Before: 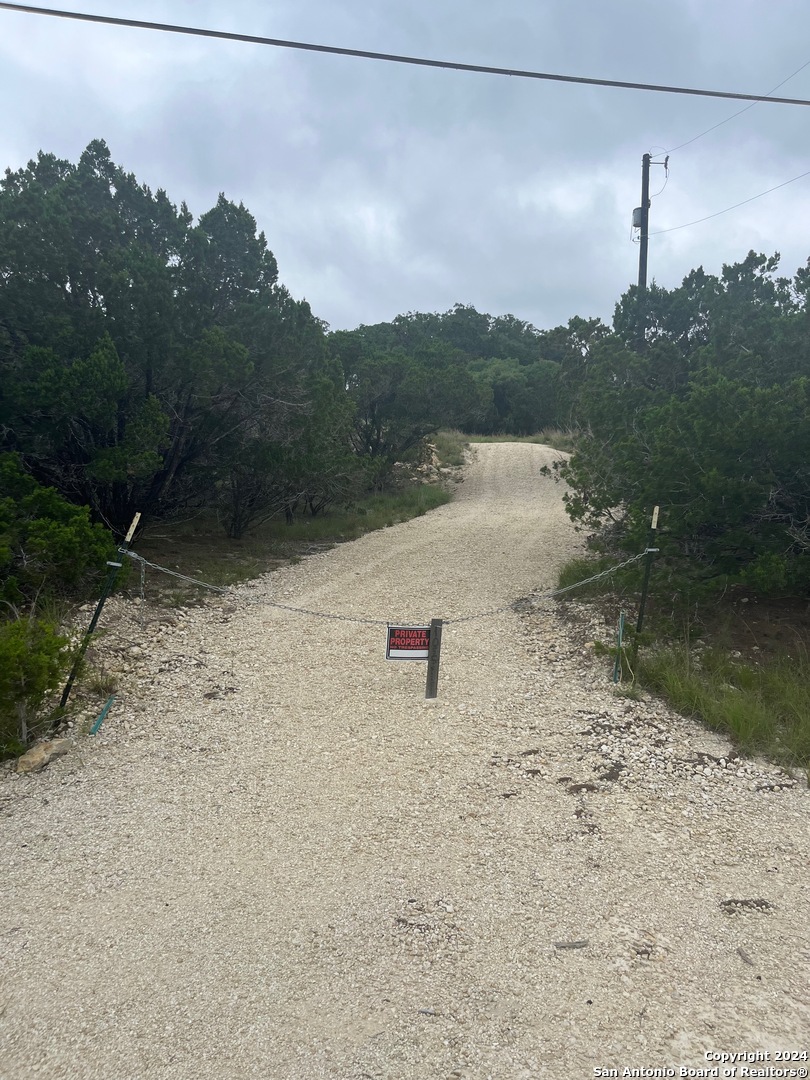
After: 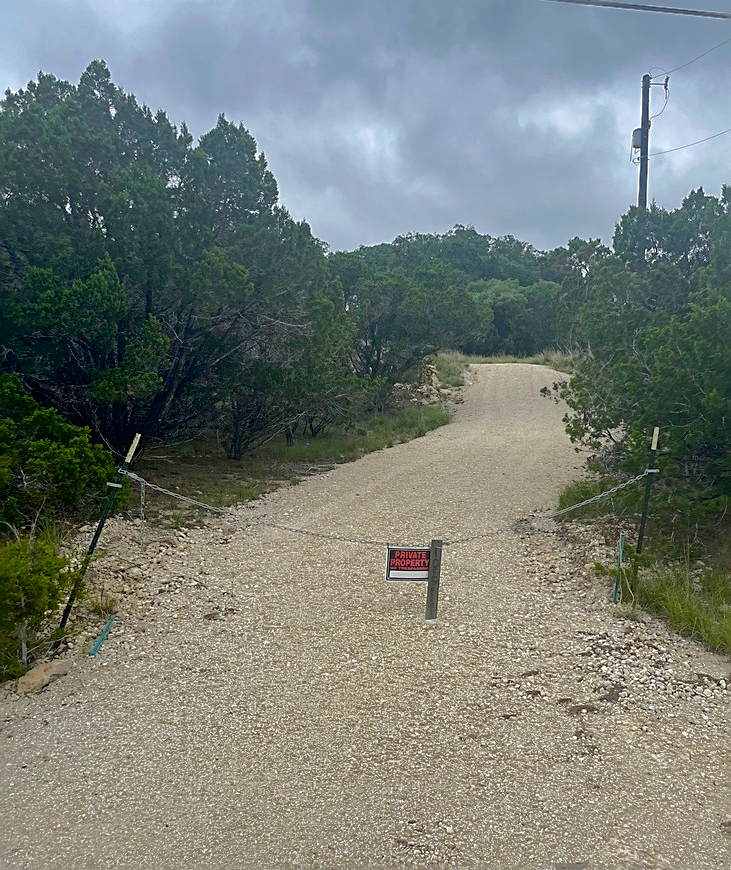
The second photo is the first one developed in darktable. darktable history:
color balance rgb: perceptual saturation grading › global saturation 24.926%, perceptual saturation grading › highlights -50.483%, perceptual saturation grading › shadows 30.367%, global vibrance 20%
crop: top 7.399%, right 9.729%, bottom 12.031%
tone curve: curves: ch0 [(0, 0) (0.004, 0.001) (0.133, 0.112) (0.325, 0.362) (0.832, 0.893) (1, 1)], color space Lab, independent channels, preserve colors none
shadows and highlights: shadows 38.38, highlights -76.13
sharpen: on, module defaults
